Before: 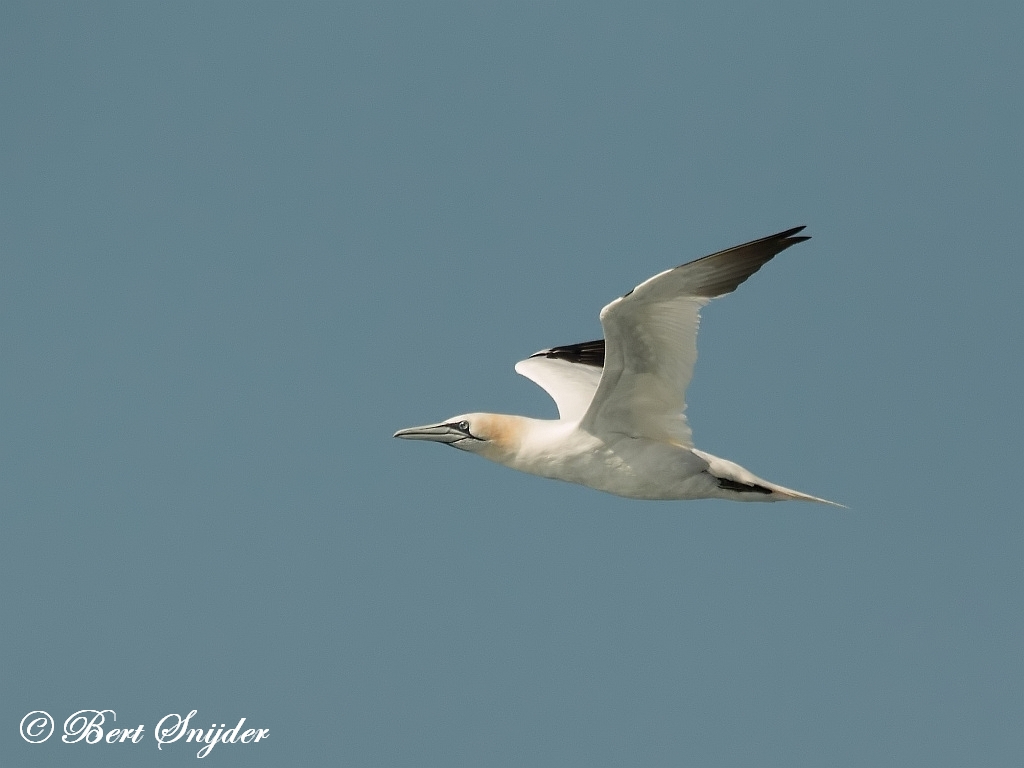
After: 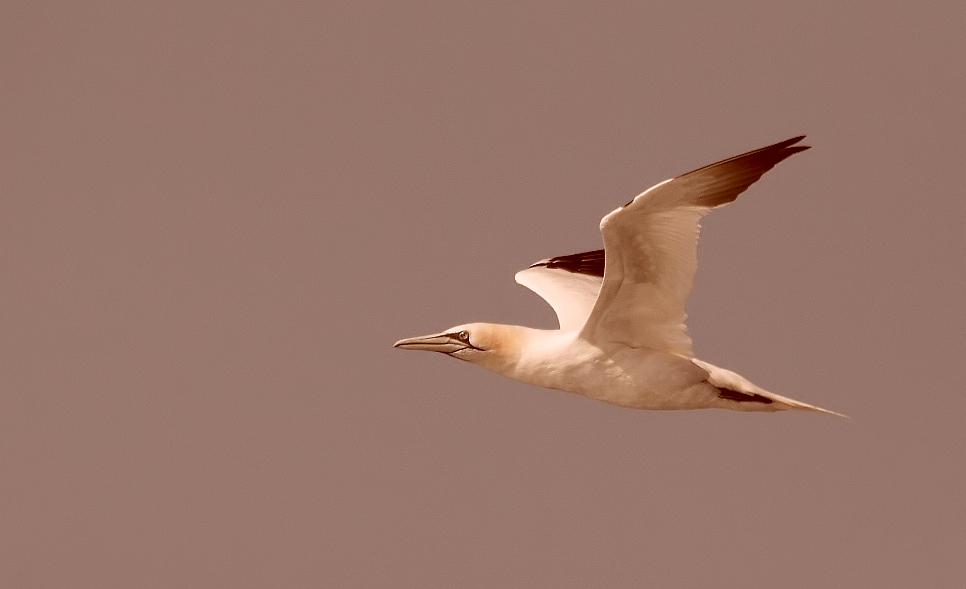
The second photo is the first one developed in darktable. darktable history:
color correction: highlights a* 9.17, highlights b* 8.56, shadows a* 39.49, shadows b* 39.83, saturation 0.818
crop and rotate: angle 0.069°, top 11.775%, right 5.511%, bottom 11.309%
